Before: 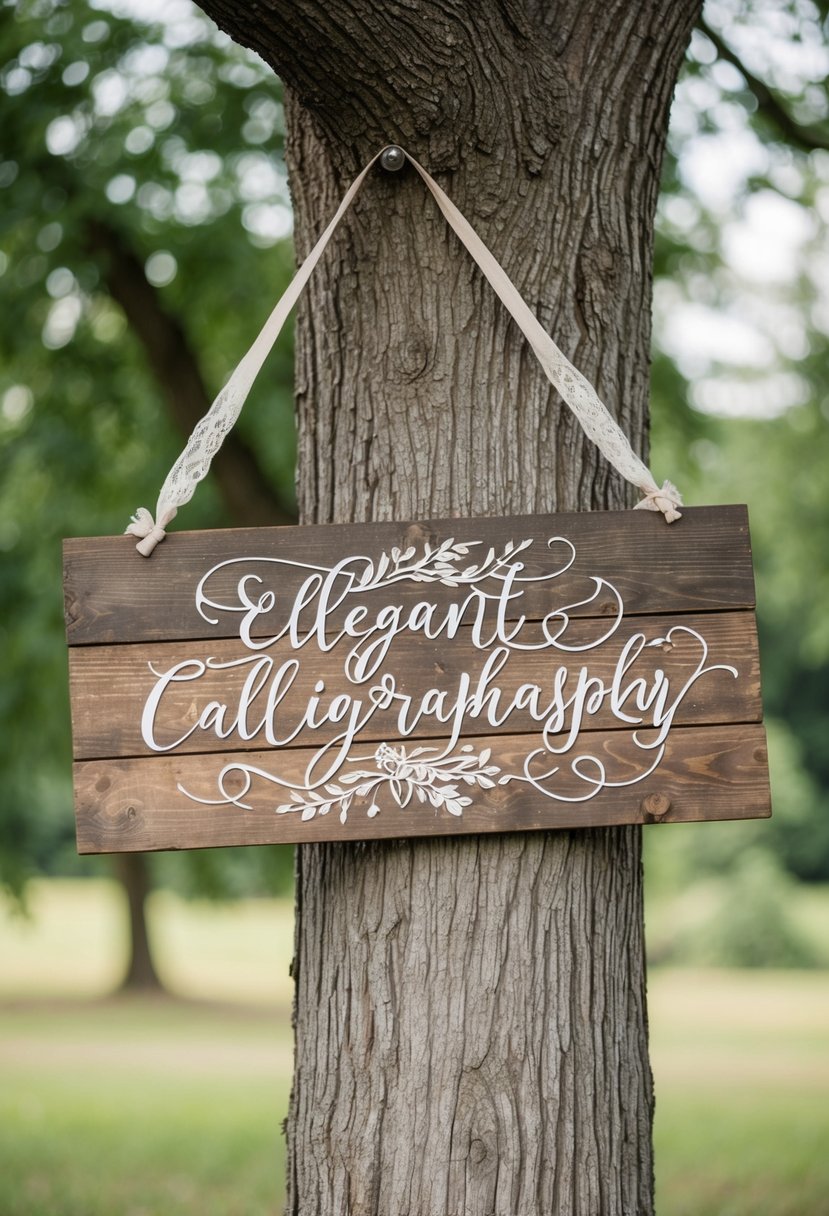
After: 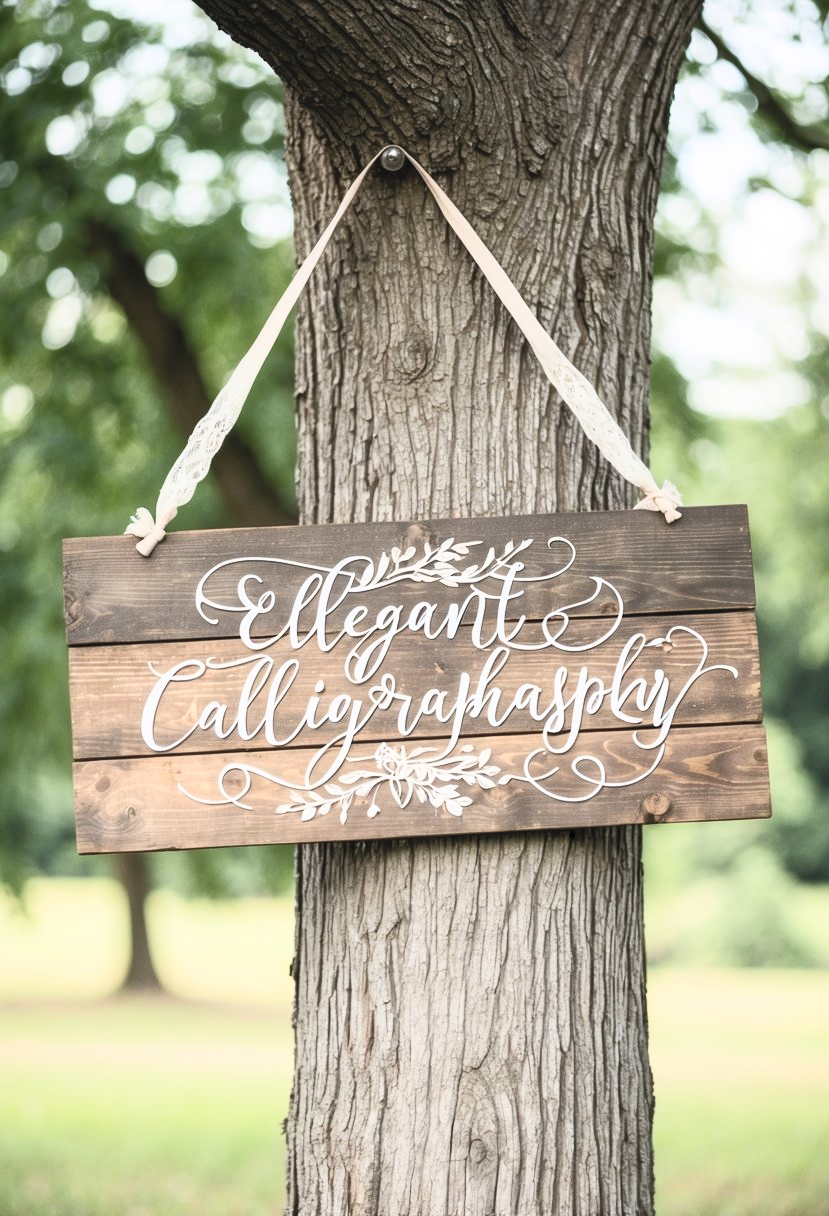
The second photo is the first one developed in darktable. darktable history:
contrast brightness saturation: contrast 0.378, brightness 0.516
